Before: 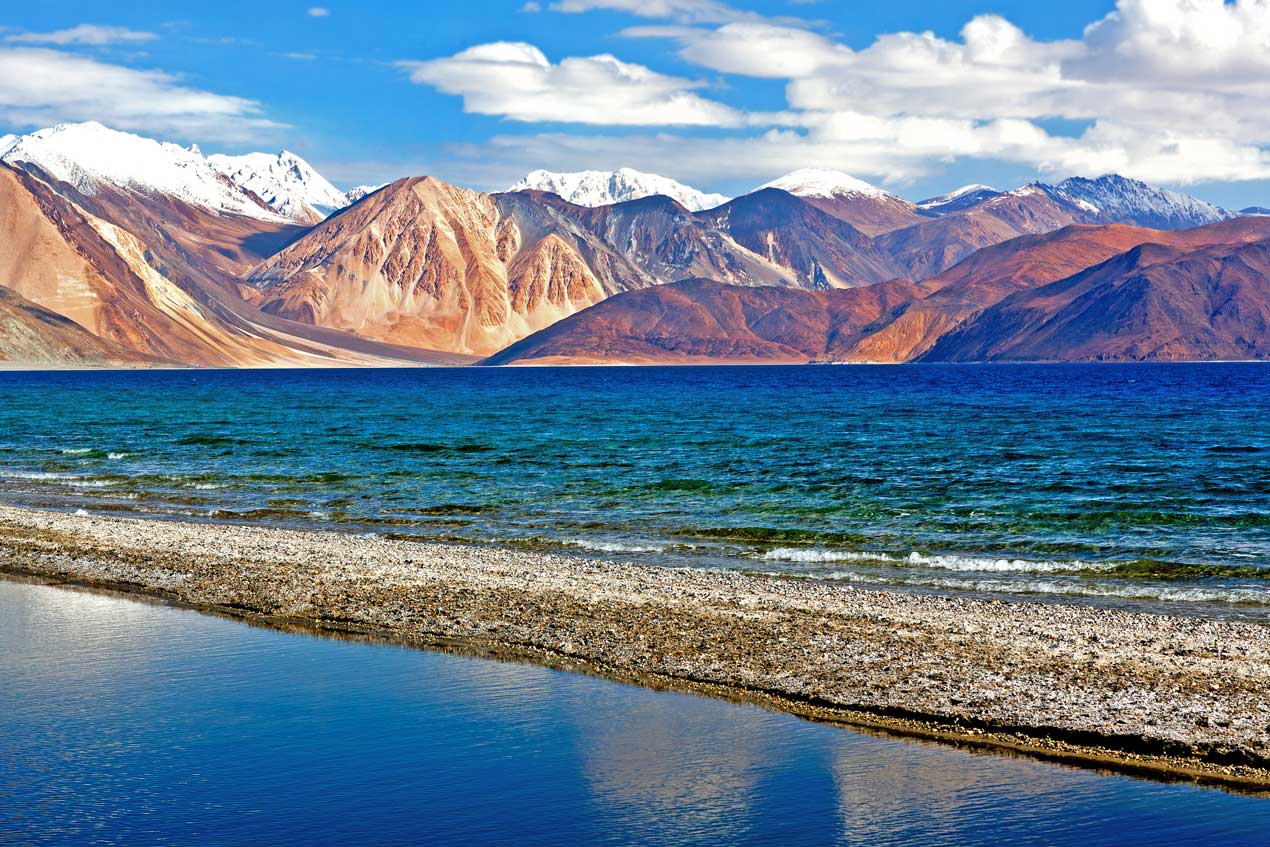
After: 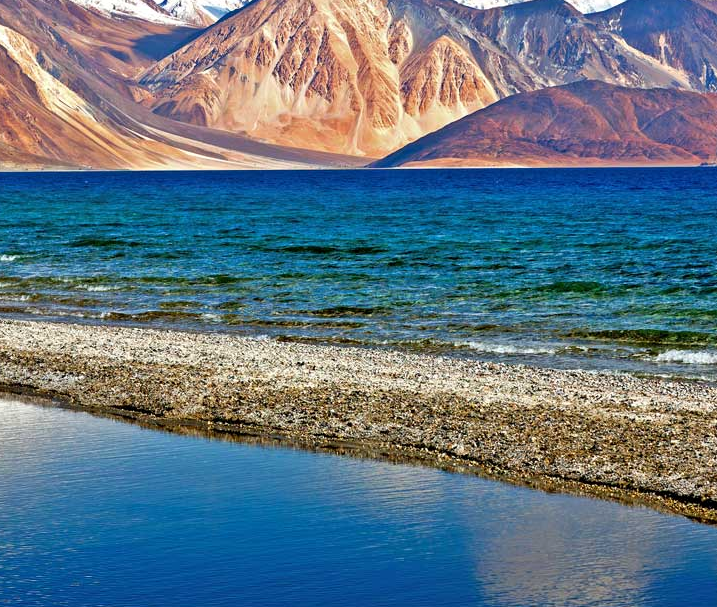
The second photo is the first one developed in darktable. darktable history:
crop: left 8.576%, top 23.484%, right 34.96%, bottom 4.759%
exposure: black level correction 0.001, exposure 0.017 EV, compensate exposure bias true, compensate highlight preservation false
